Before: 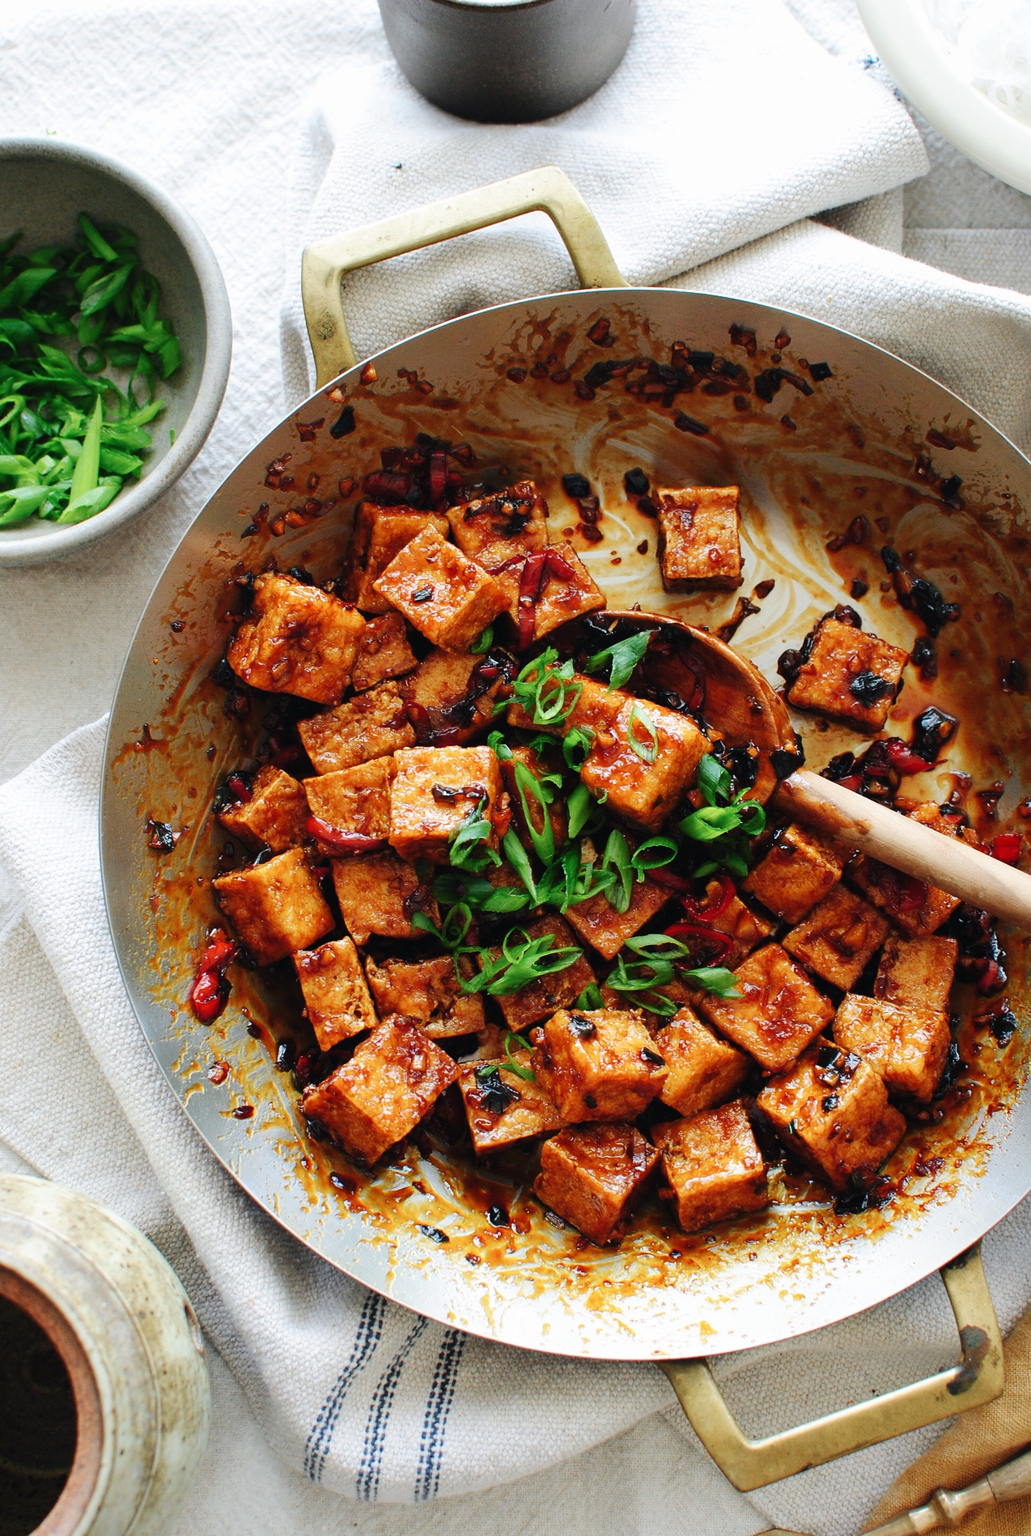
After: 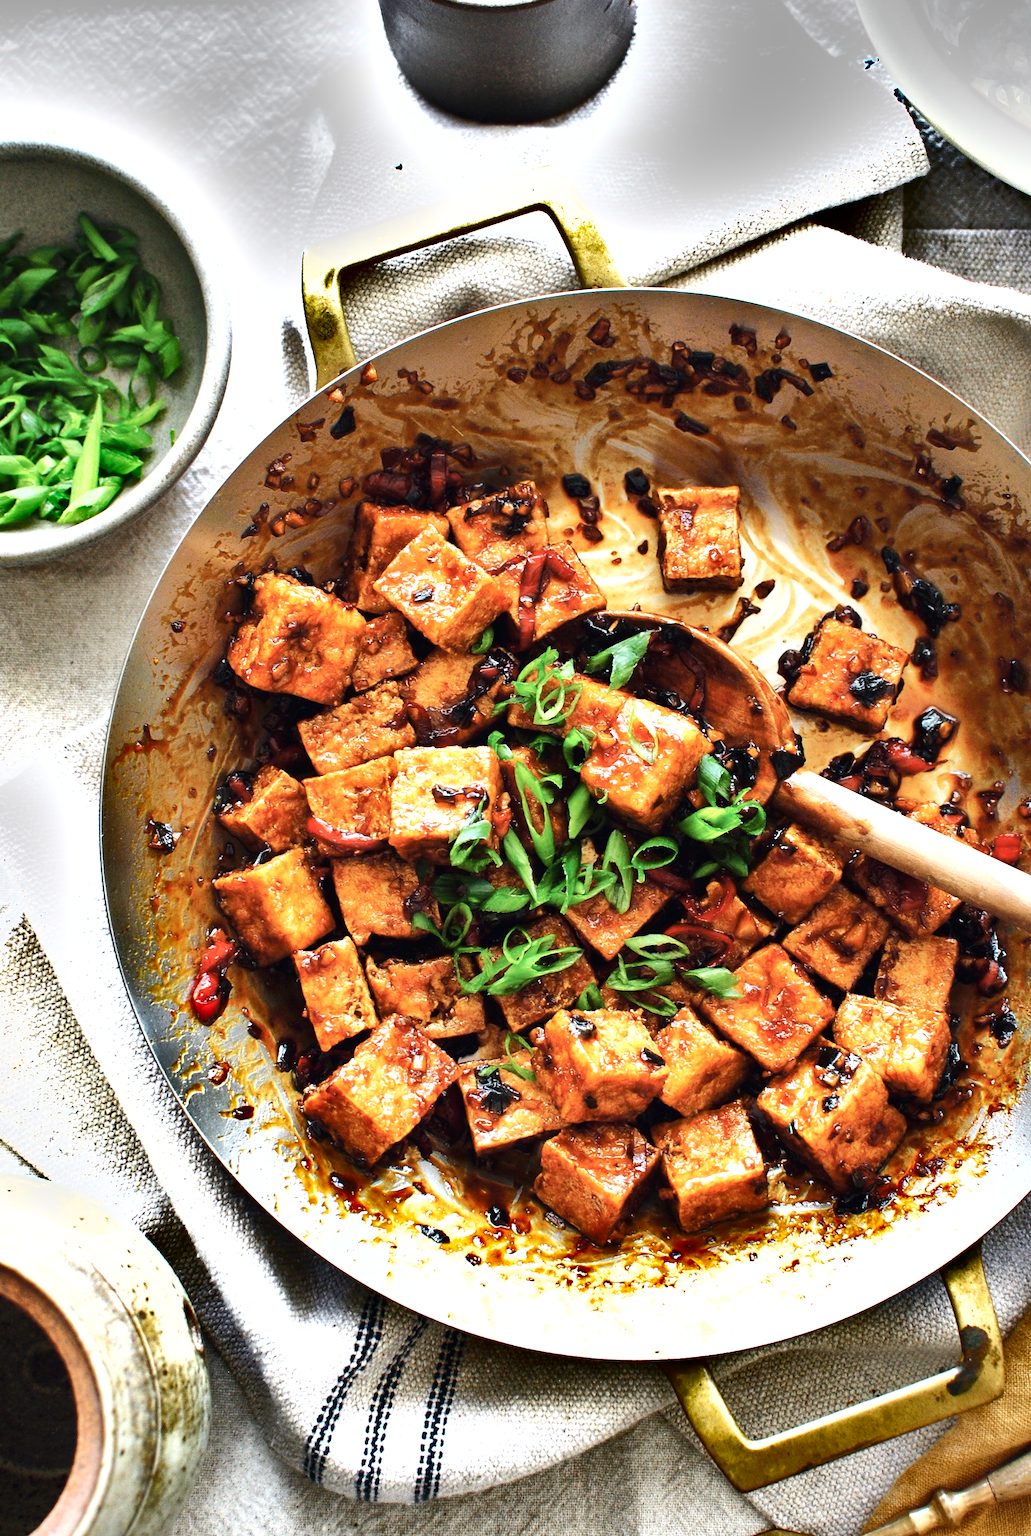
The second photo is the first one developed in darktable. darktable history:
exposure: black level correction 0, exposure 0.95 EV, compensate highlight preservation false
tone curve: curves: ch0 [(0, 0) (0.052, 0.018) (0.236, 0.207) (0.41, 0.417) (0.485, 0.518) (0.54, 0.584) (0.625, 0.666) (0.845, 0.828) (0.994, 0.964)]; ch1 [(0, 0) (0.136, 0.146) (0.317, 0.34) (0.382, 0.408) (0.434, 0.441) (0.472, 0.479) (0.498, 0.501) (0.557, 0.558) (0.616, 0.59) (0.739, 0.7) (1, 1)]; ch2 [(0, 0) (0.352, 0.403) (0.447, 0.466) (0.482, 0.482) (0.528, 0.526) (0.586, 0.577) (0.618, 0.621) (0.785, 0.747) (1, 1)], color space Lab, independent channels, preserve colors none
shadows and highlights: shadows 20.82, highlights -80.94, soften with gaussian
